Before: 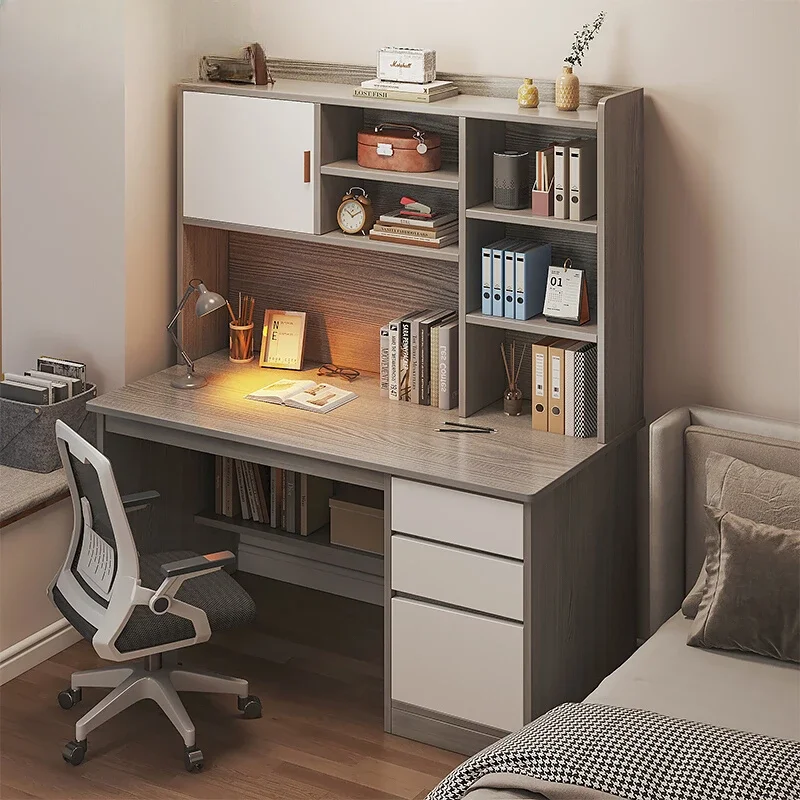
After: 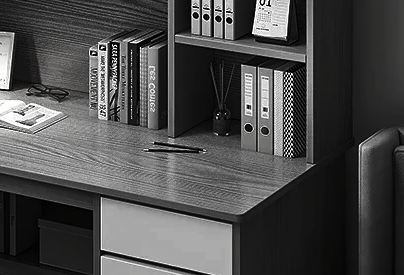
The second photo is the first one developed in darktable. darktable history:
exposure: black level correction 0.001, exposure 0.5 EV, compensate exposure bias true, compensate highlight preservation false
crop: left 36.425%, top 35.12%, right 13.002%, bottom 30.439%
contrast brightness saturation: contrast -0.035, brightness -0.601, saturation -0.991
color zones: curves: ch1 [(0, 0.679) (0.143, 0.647) (0.286, 0.261) (0.378, -0.011) (0.571, 0.396) (0.714, 0.399) (0.857, 0.406) (1, 0.679)]
